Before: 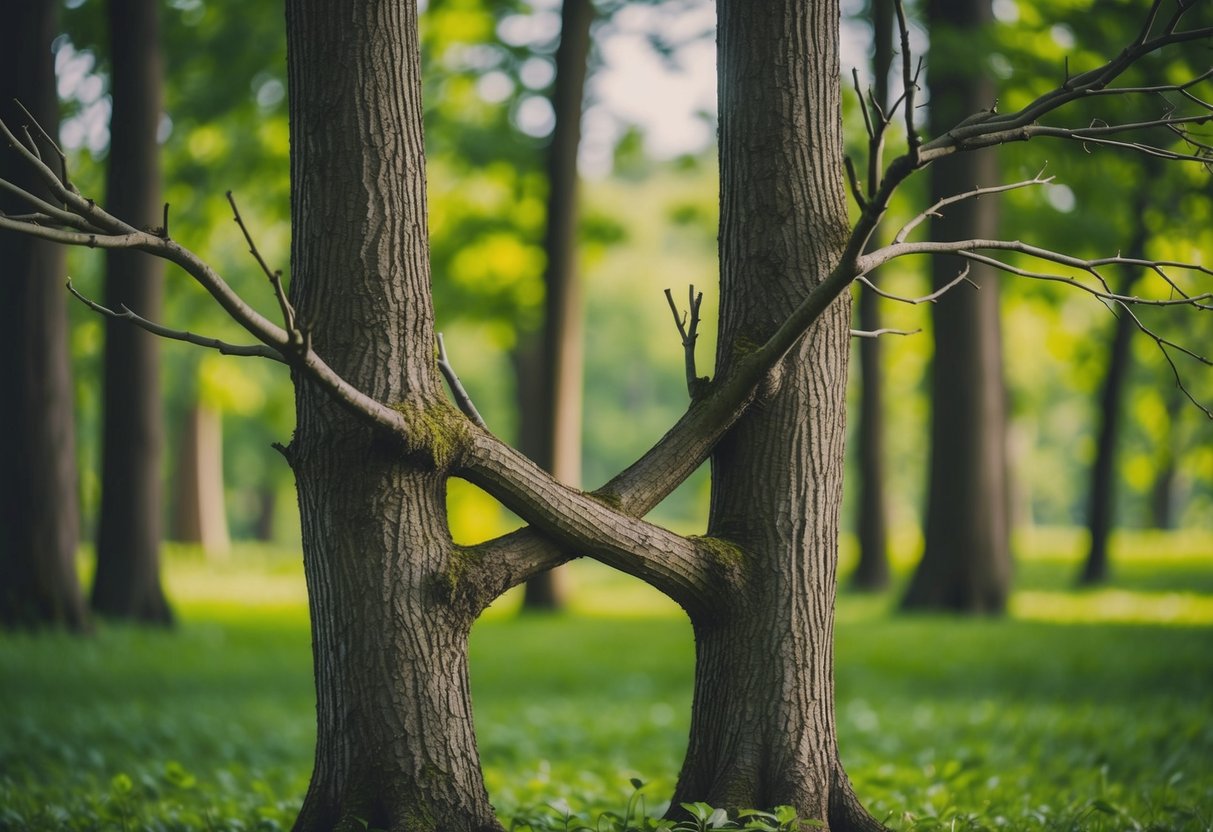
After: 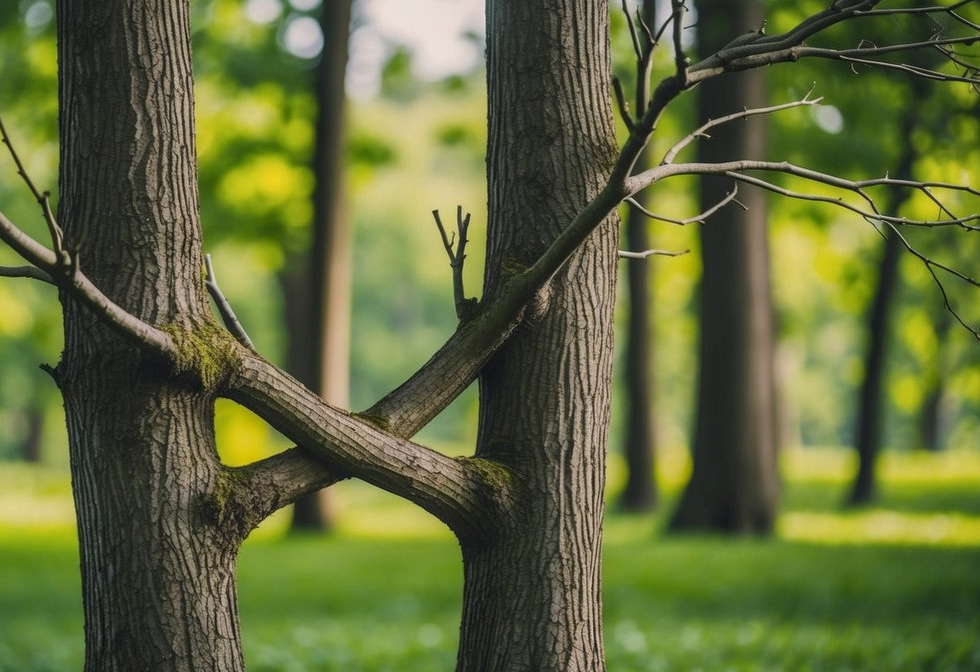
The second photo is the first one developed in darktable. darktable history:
crop: left 19.159%, top 9.58%, bottom 9.58%
local contrast: on, module defaults
